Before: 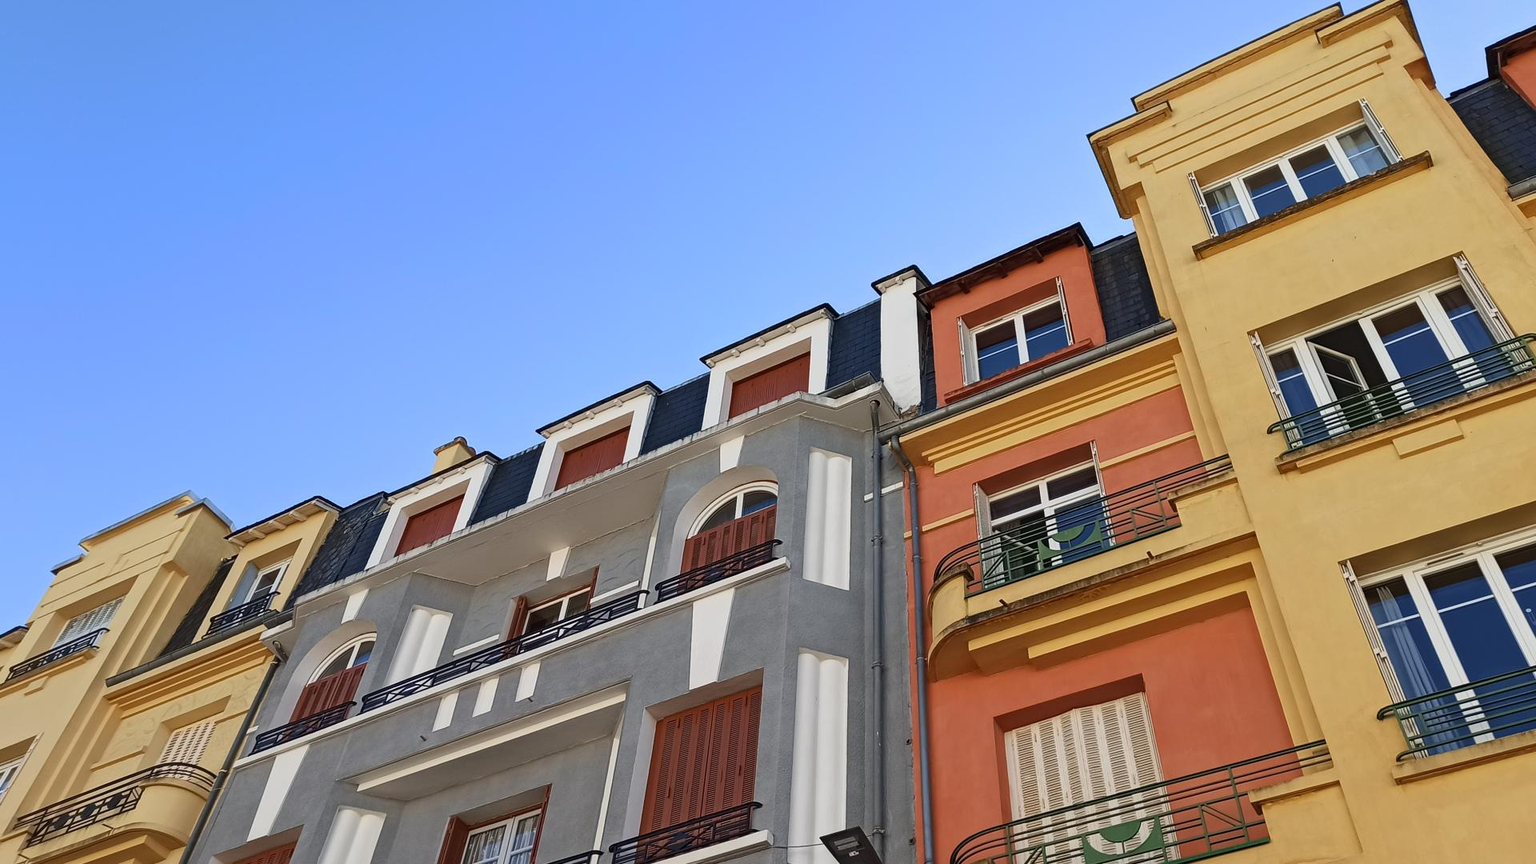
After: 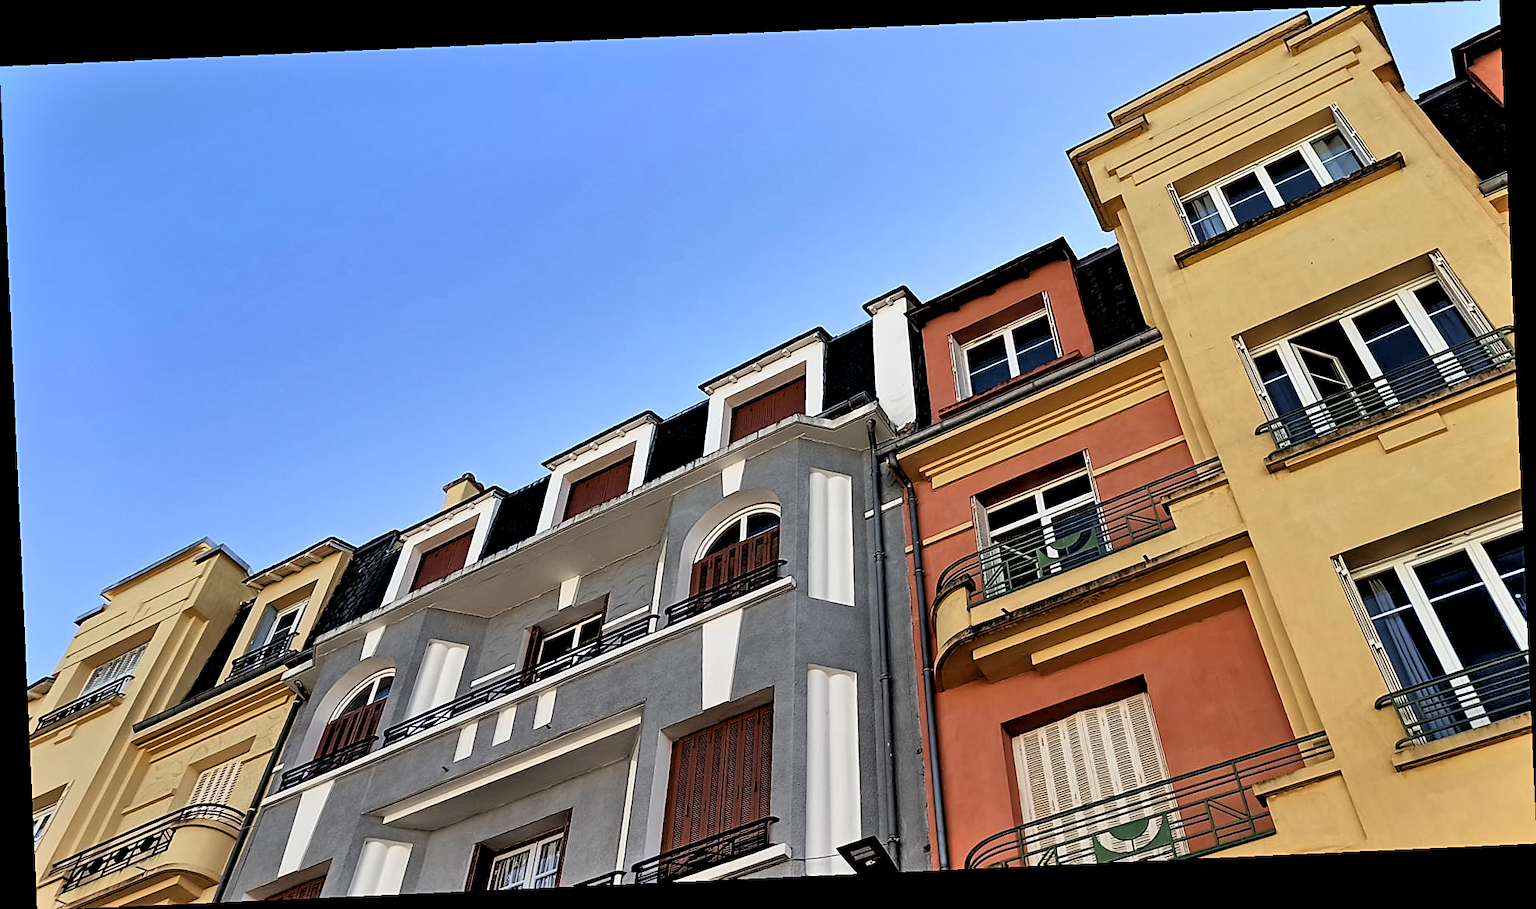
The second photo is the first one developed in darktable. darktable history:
shadows and highlights: low approximation 0.01, soften with gaussian
exposure: compensate highlight preservation false
rotate and perspective: rotation -2.56°, automatic cropping off
sharpen: on, module defaults
local contrast: mode bilateral grid, contrast 20, coarseness 100, detail 150%, midtone range 0.2
rgb levels: levels [[0.034, 0.472, 0.904], [0, 0.5, 1], [0, 0.5, 1]]
